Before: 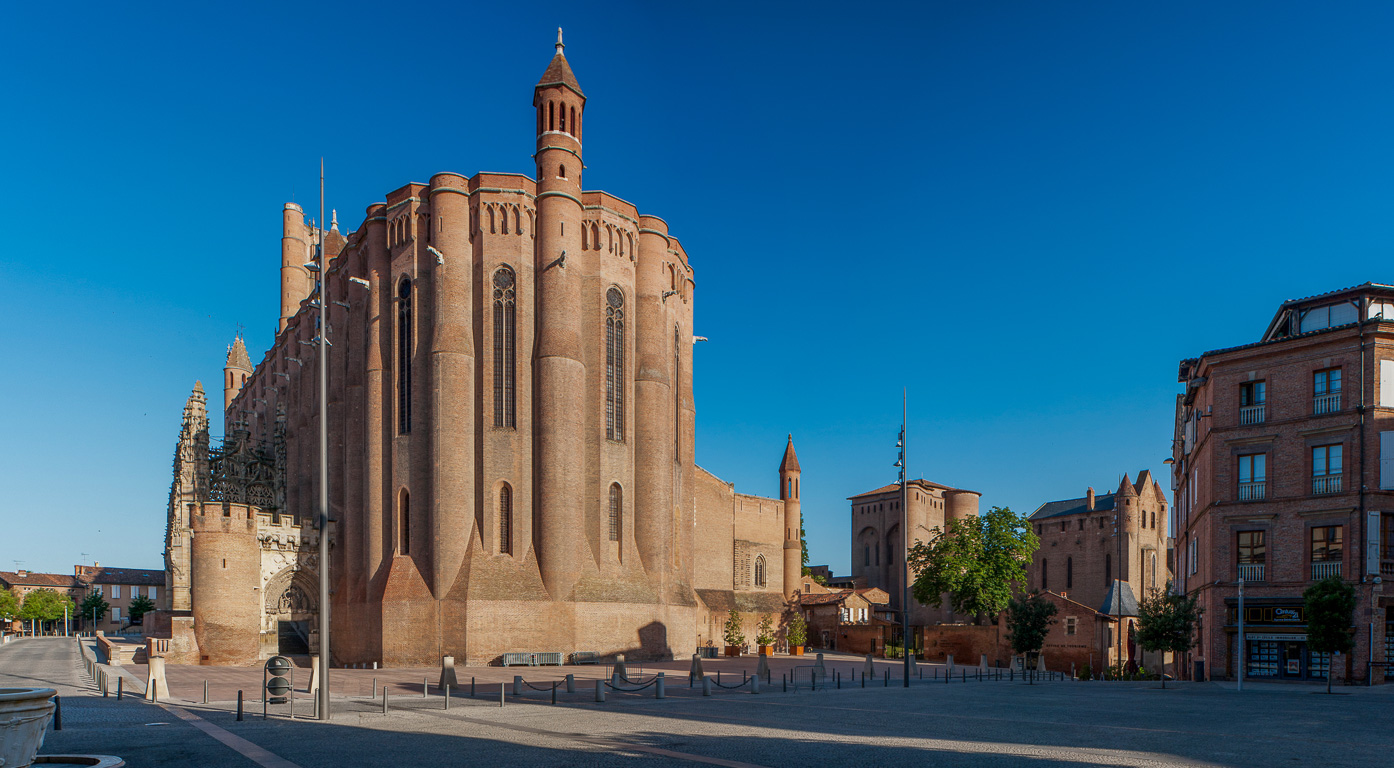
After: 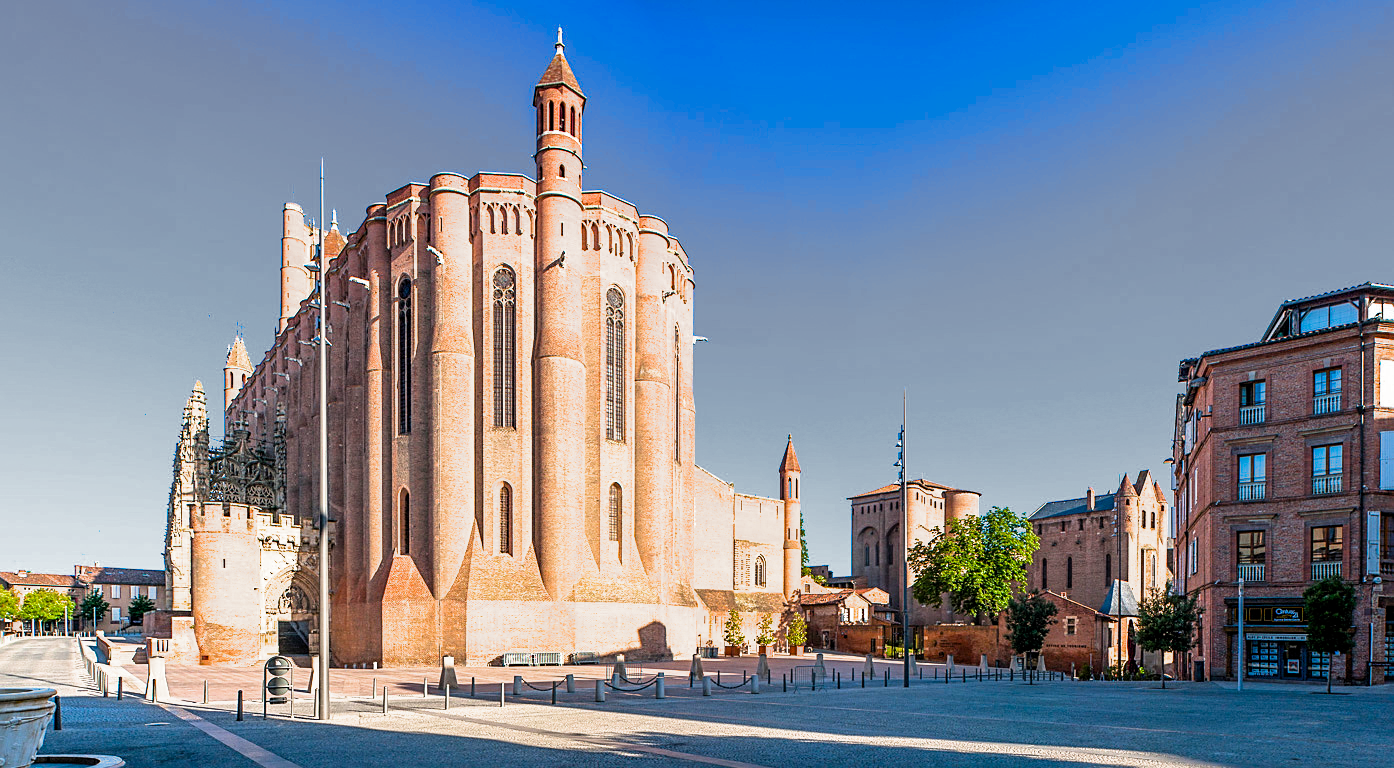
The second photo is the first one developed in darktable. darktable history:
filmic rgb: black relative exposure -11.97 EV, white relative exposure 2.82 EV, target black luminance 0%, hardness 8.05, latitude 69.47%, contrast 1.138, highlights saturation mix 10.55%, shadows ↔ highlights balance -0.391%, add noise in highlights 0.001, preserve chrominance max RGB, color science v3 (2019), use custom middle-gray values true, contrast in highlights soft
color balance rgb: perceptual saturation grading › global saturation 30.748%
sharpen: on, module defaults
exposure: black level correction 0, exposure 1.454 EV, compensate exposure bias true, compensate highlight preservation false
